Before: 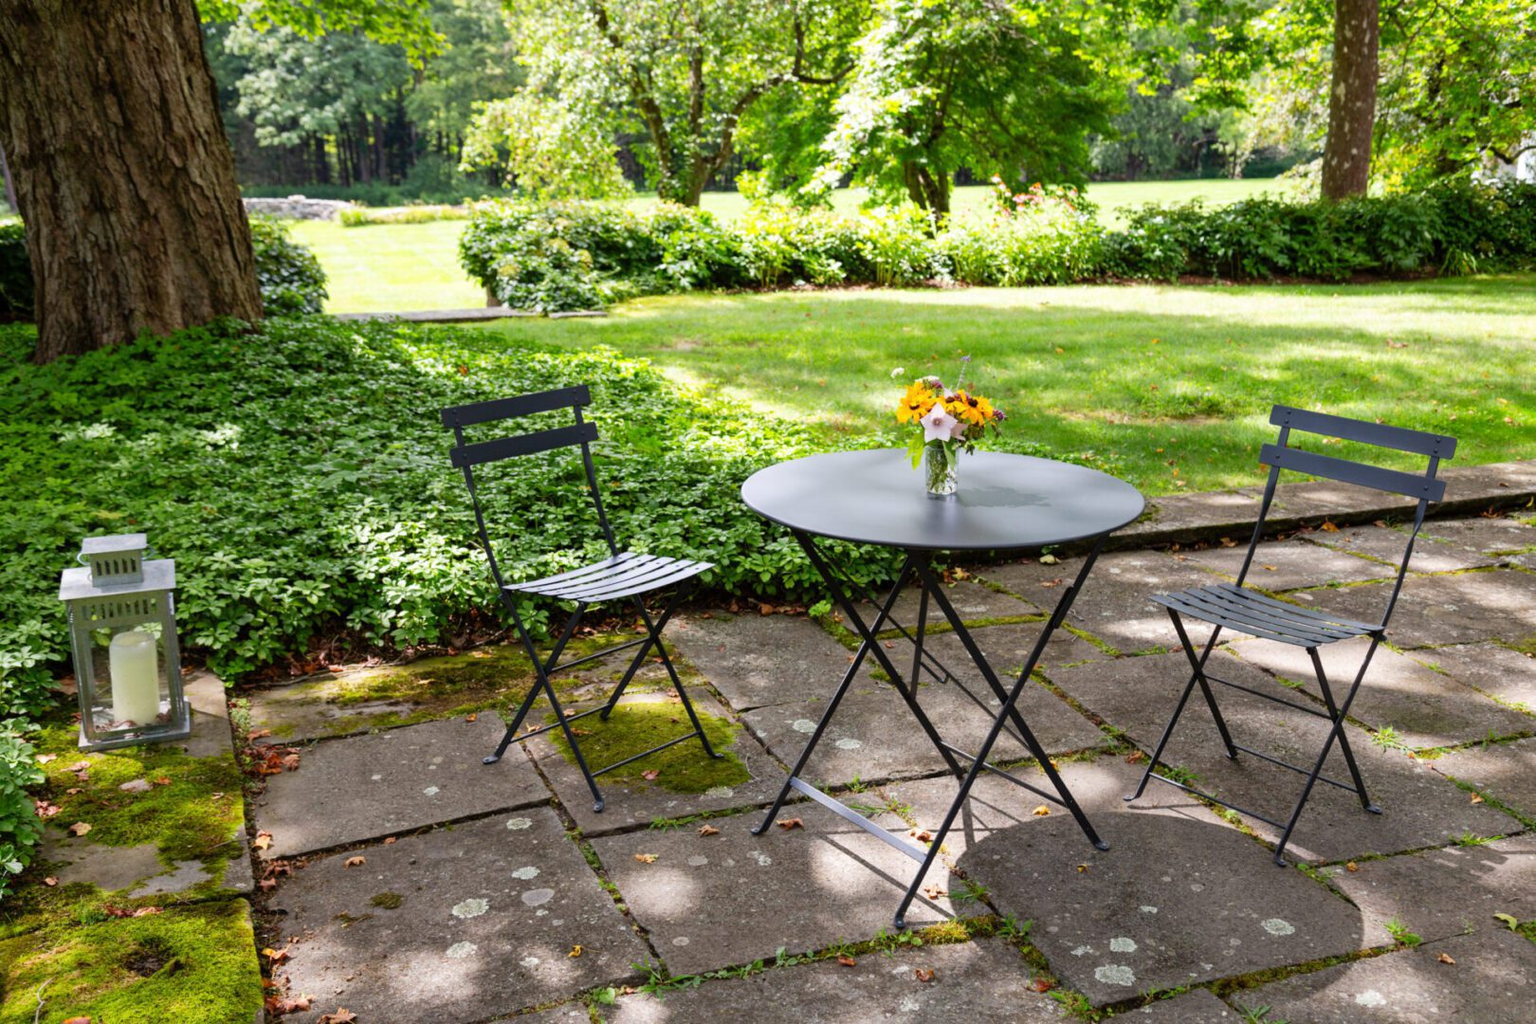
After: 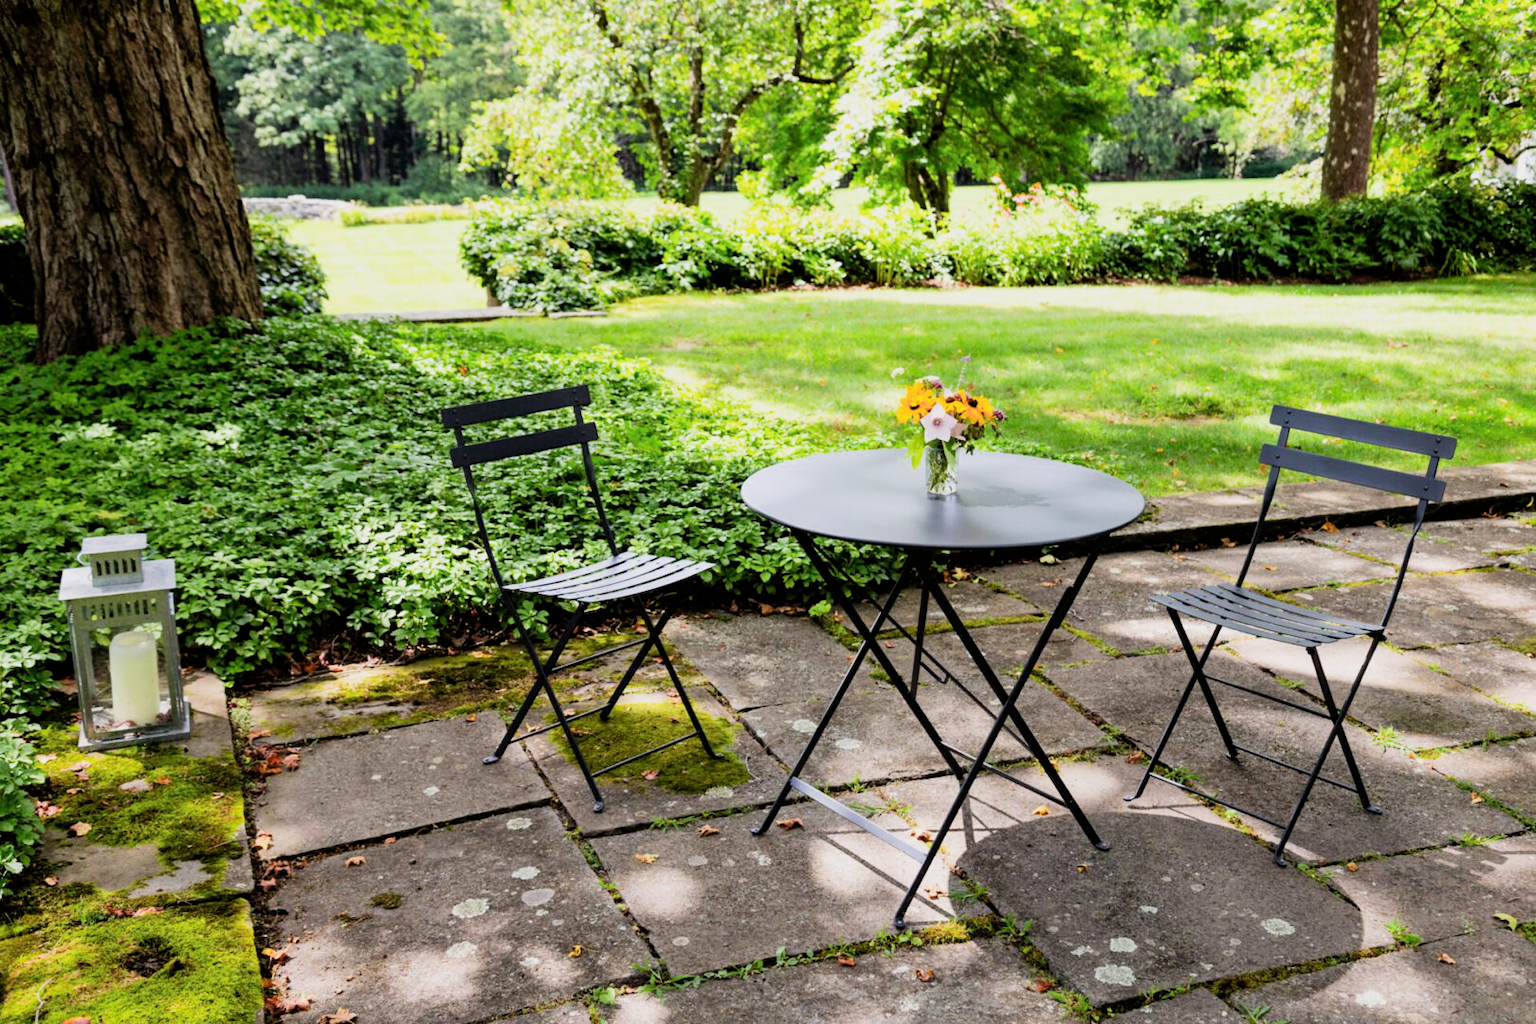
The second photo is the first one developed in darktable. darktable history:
exposure: exposure 0.426 EV, compensate highlight preservation false
filmic rgb: black relative exposure -7.65 EV, white relative exposure 4.56 EV, hardness 3.61, contrast 1.25
